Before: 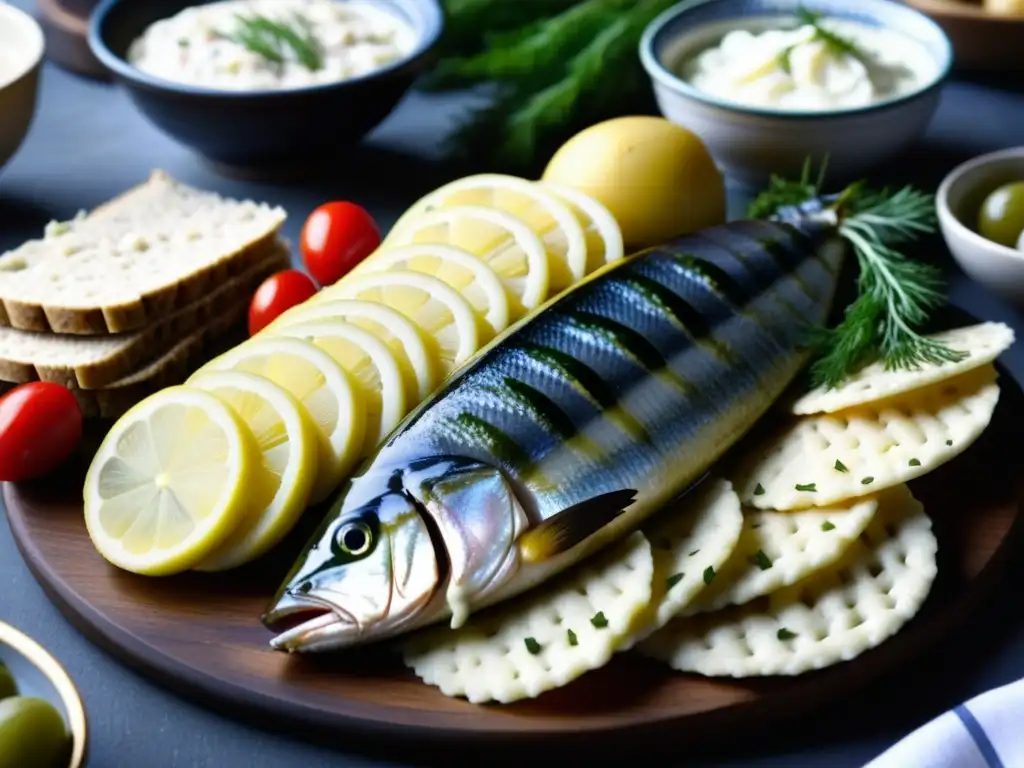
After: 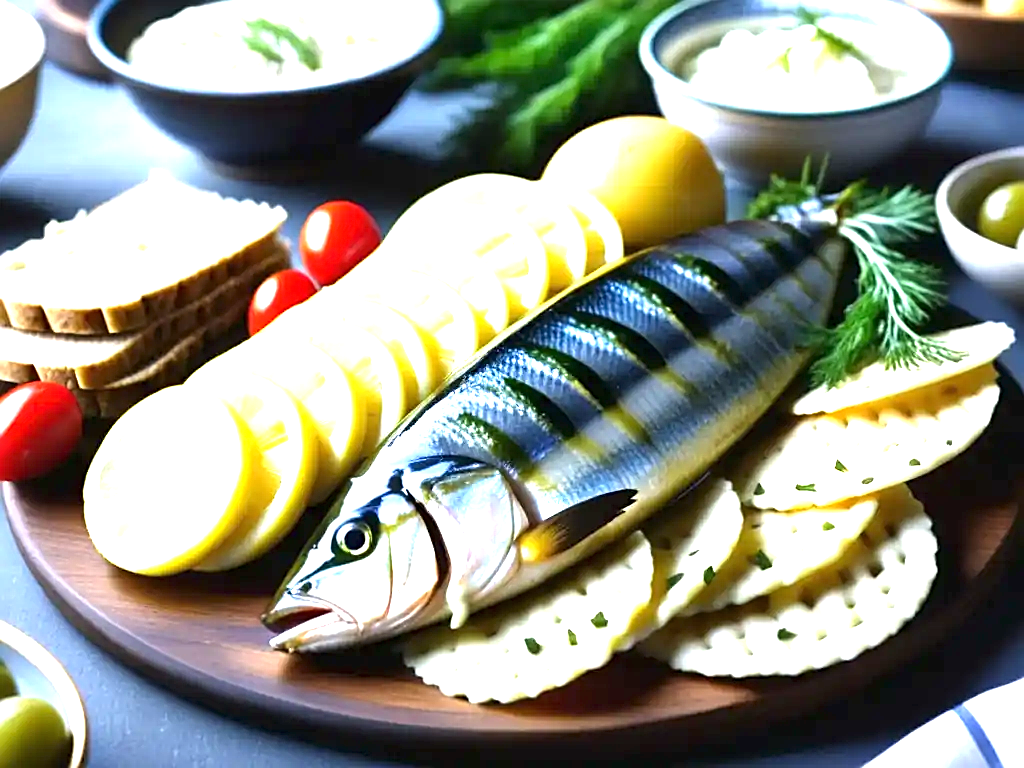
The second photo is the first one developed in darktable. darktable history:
exposure: black level correction 0, exposure 1.675 EV, compensate exposure bias true, compensate highlight preservation false
sharpen: on, module defaults
